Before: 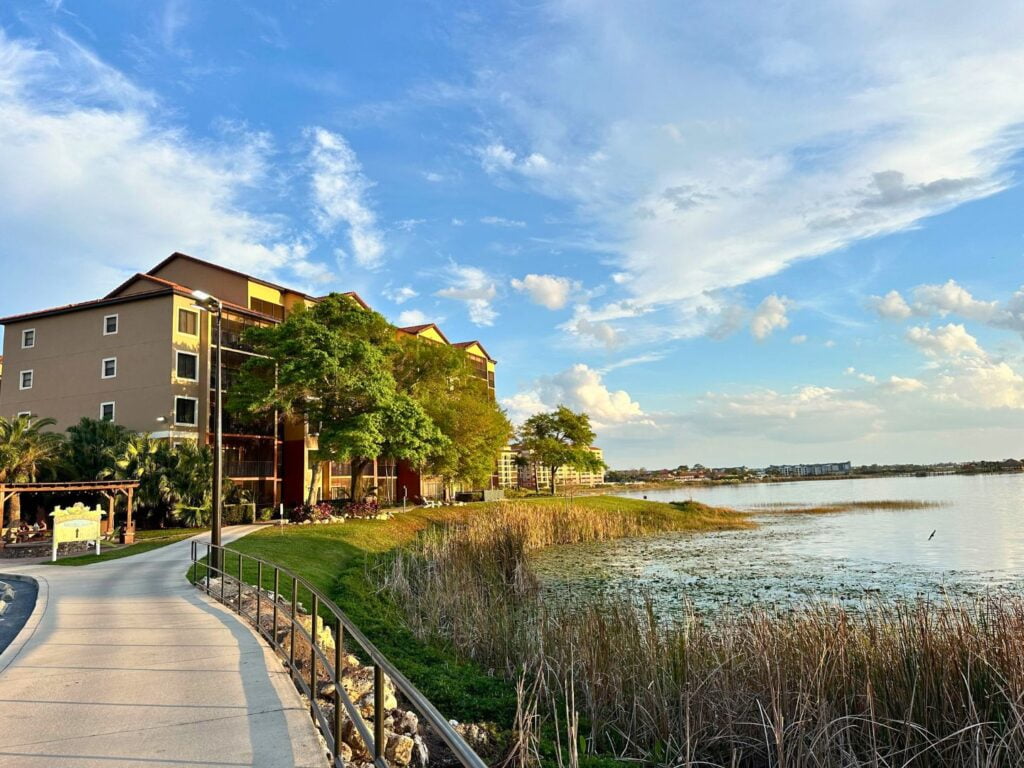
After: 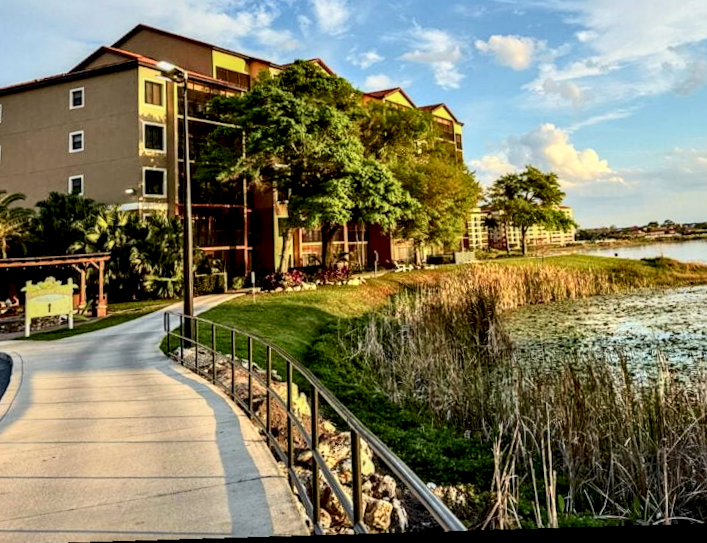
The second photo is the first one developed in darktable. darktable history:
tone curve: curves: ch0 [(0, 0) (0.091, 0.066) (0.184, 0.16) (0.491, 0.519) (0.748, 0.765) (1, 0.919)]; ch1 [(0, 0) (0.179, 0.173) (0.322, 0.32) (0.424, 0.424) (0.502, 0.504) (0.56, 0.575) (0.631, 0.675) (0.777, 0.806) (1, 1)]; ch2 [(0, 0) (0.434, 0.447) (0.497, 0.498) (0.539, 0.566) (0.676, 0.691) (1, 1)], color space Lab, independent channels, preserve colors none
rotate and perspective: rotation -2.56°, automatic cropping off
crop and rotate: angle -0.82°, left 3.85%, top 31.828%, right 27.992%
local contrast: highlights 20%, shadows 70%, detail 170%
tone equalizer: on, module defaults
